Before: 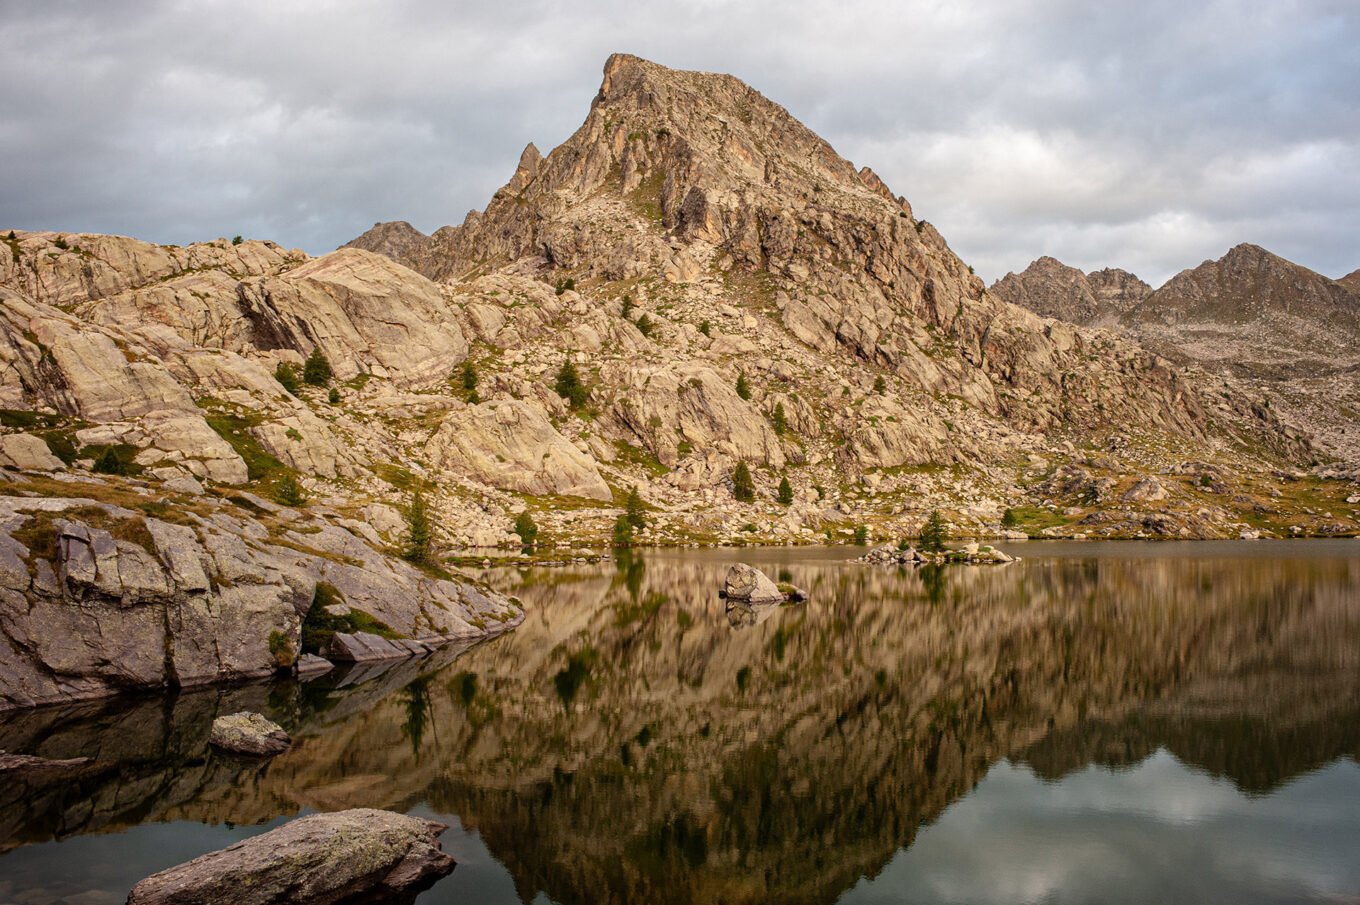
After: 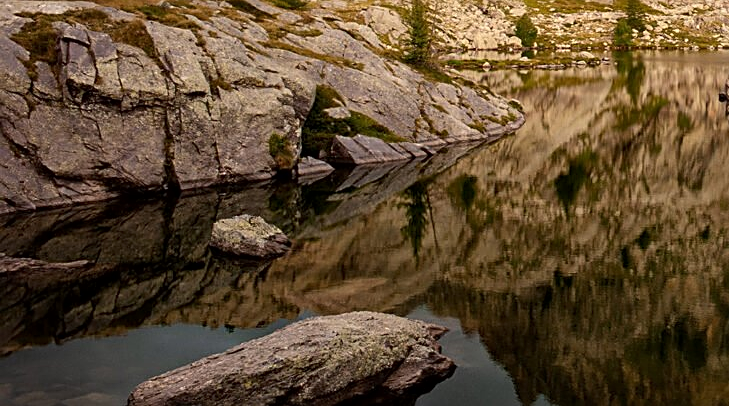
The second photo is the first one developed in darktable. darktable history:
crop and rotate: top 54.985%, right 46.396%, bottom 0.12%
local contrast: mode bilateral grid, contrast 20, coarseness 50, detail 119%, midtone range 0.2
sharpen: on, module defaults
